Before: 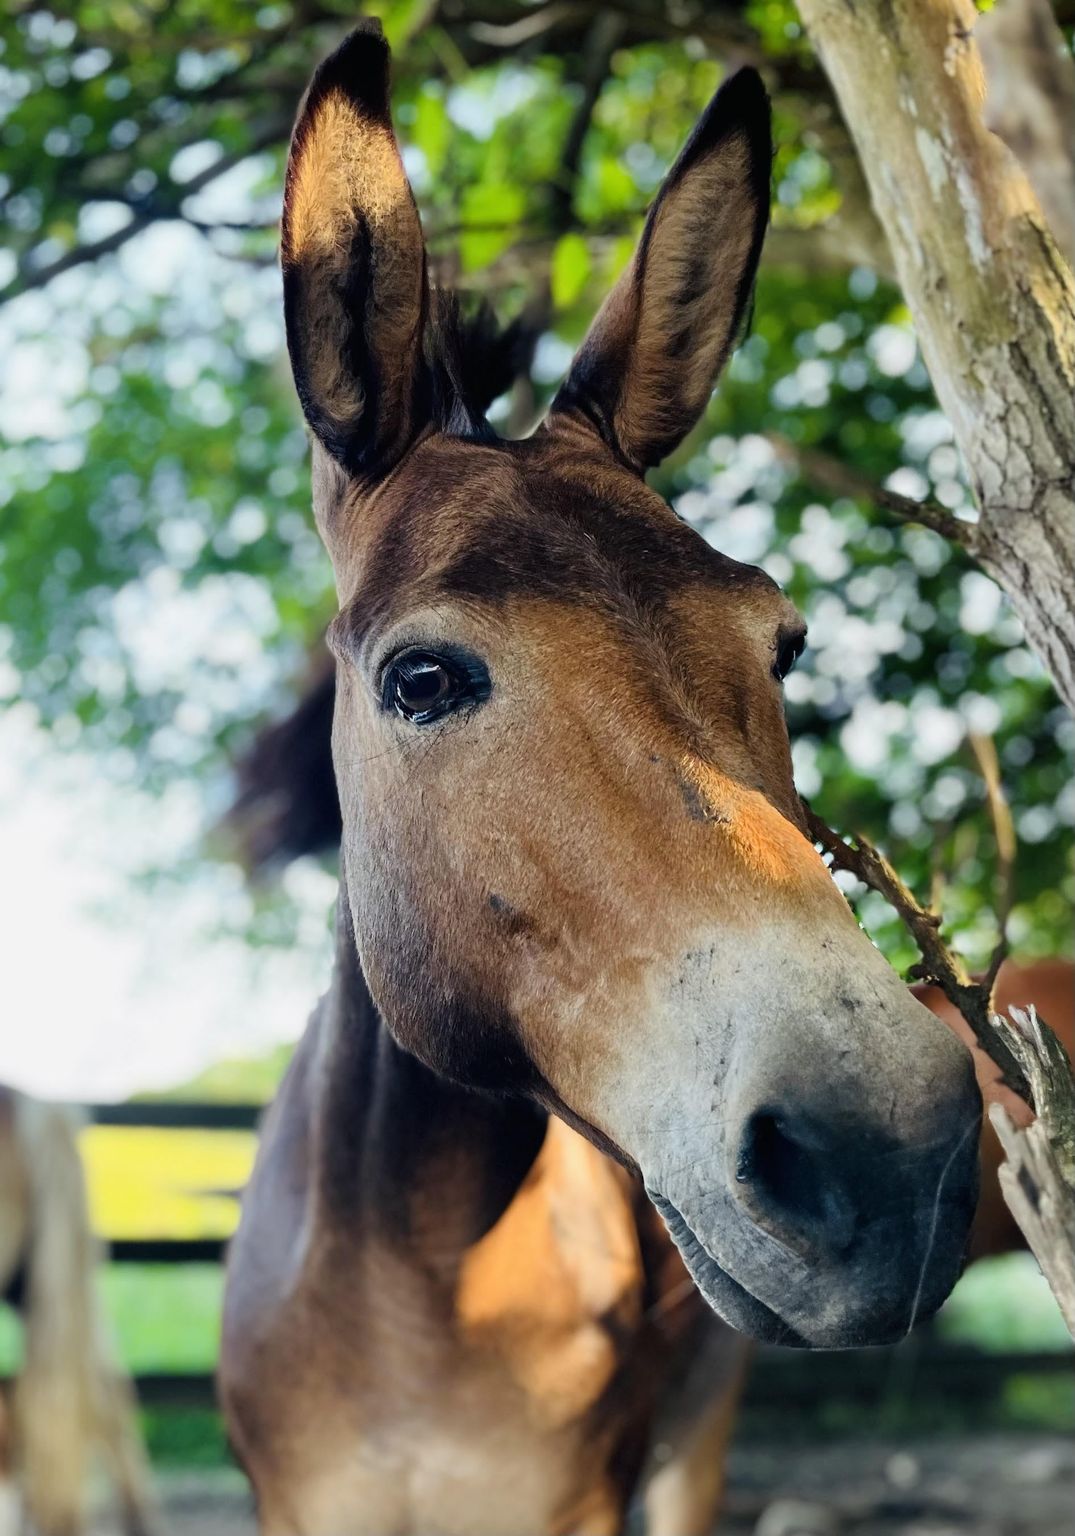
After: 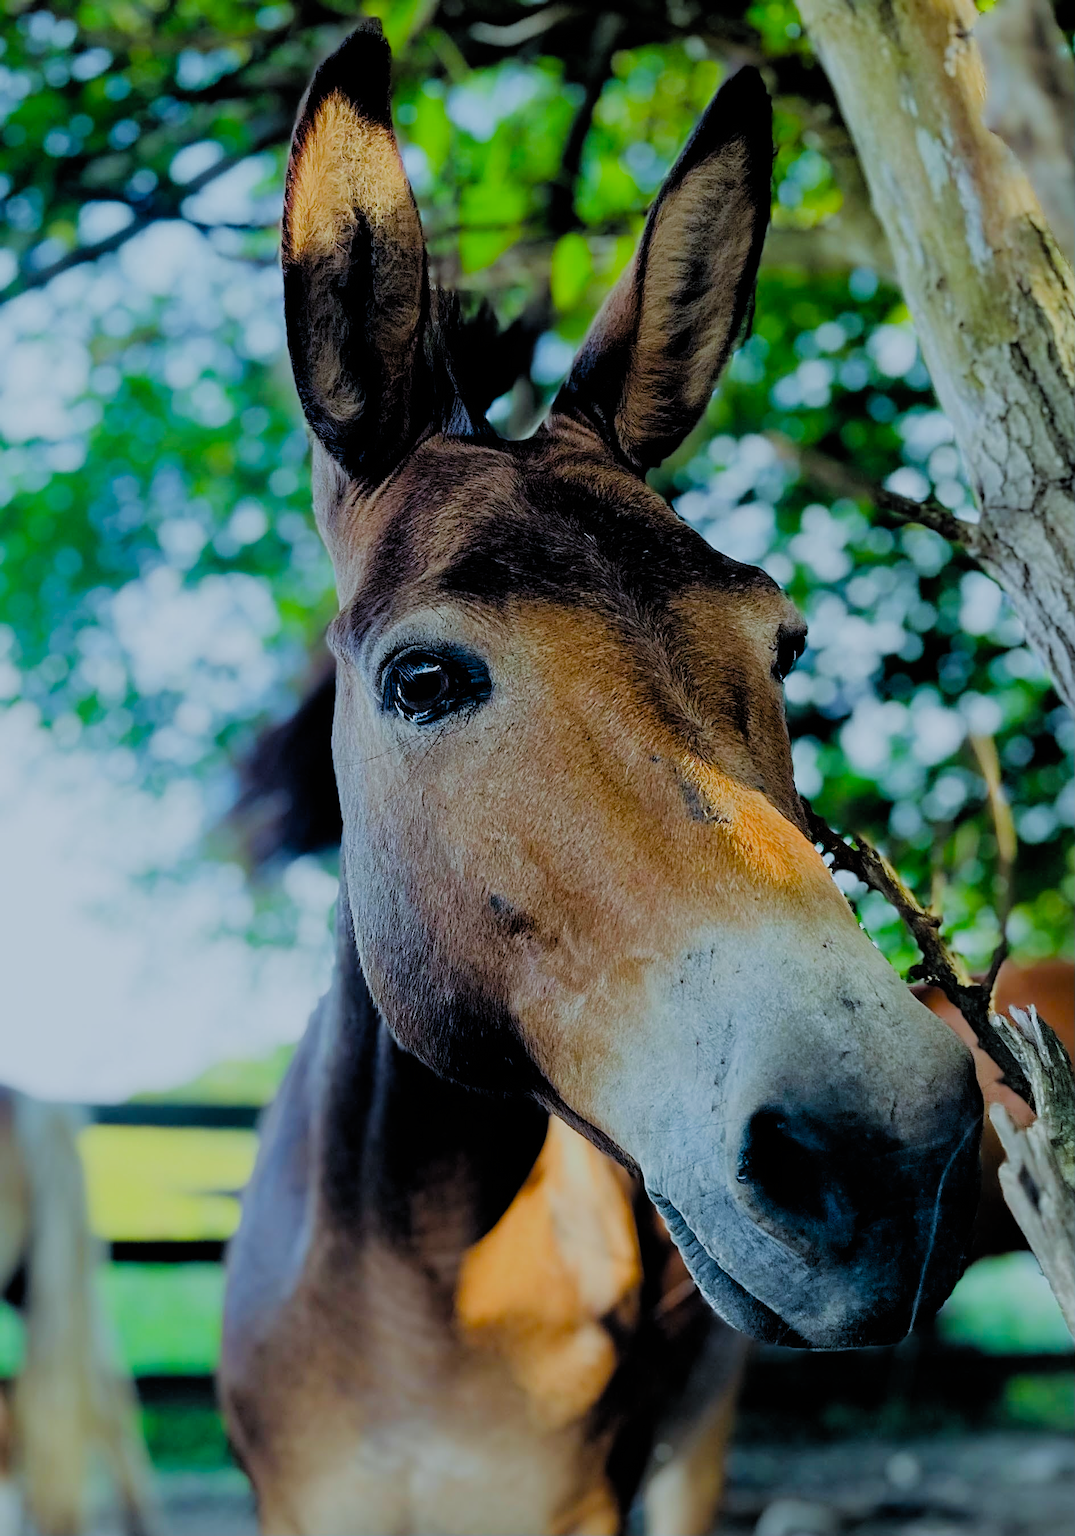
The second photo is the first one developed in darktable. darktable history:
sharpen: on, module defaults
filmic rgb: black relative exposure -4.4 EV, white relative exposure 5 EV, threshold 3 EV, hardness 2.23, latitude 40.06%, contrast 1.15, highlights saturation mix 10%, shadows ↔ highlights balance 1.04%, preserve chrominance RGB euclidean norm (legacy), color science v4 (2020), enable highlight reconstruction true
color calibration: illuminant Planckian (black body), x 0.378, y 0.375, temperature 4065 K
